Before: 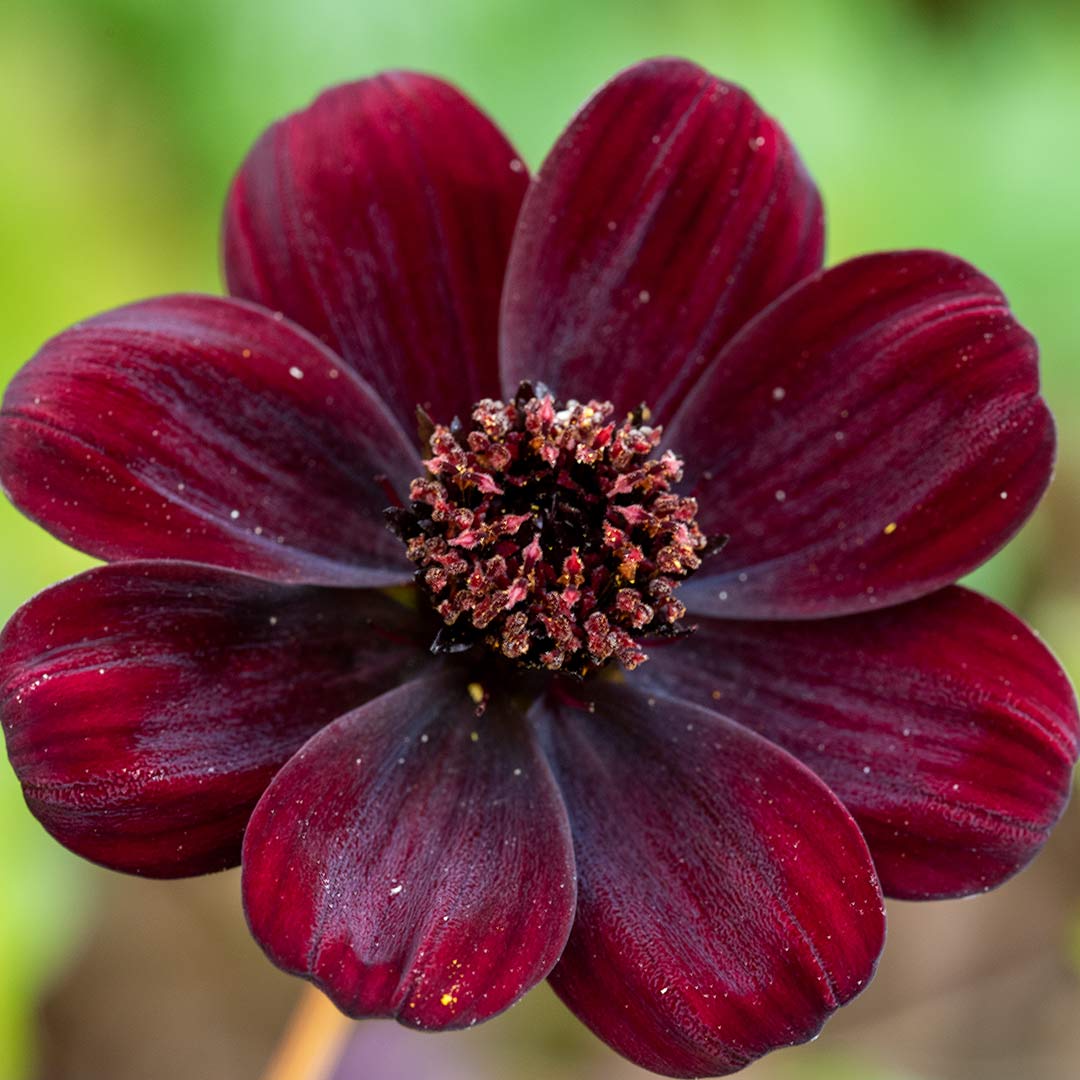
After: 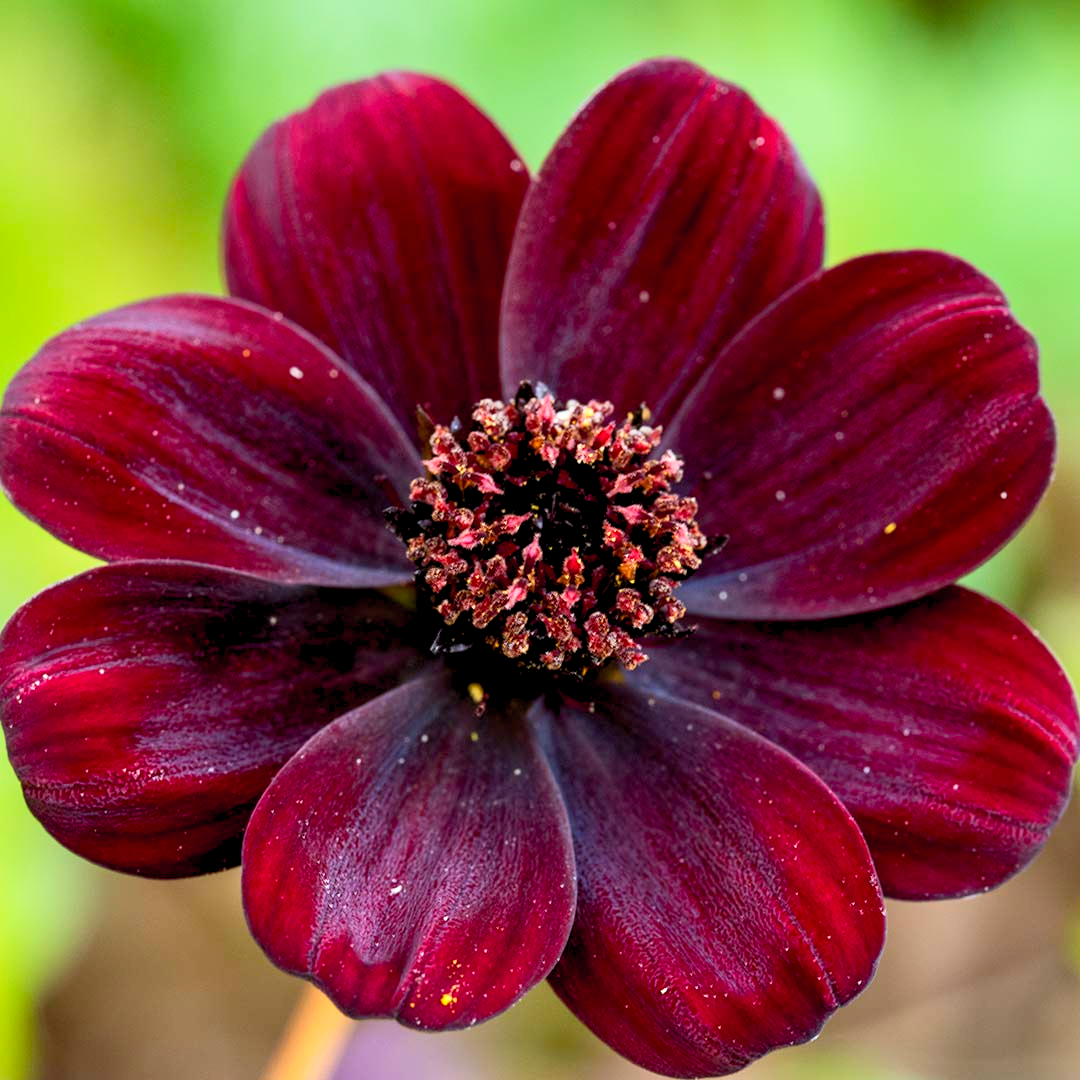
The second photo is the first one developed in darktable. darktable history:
contrast brightness saturation: contrast 0.2, brightness 0.169, saturation 0.227
color balance rgb: global offset › luminance -0.484%, linear chroma grading › global chroma 0.852%, perceptual saturation grading › global saturation -2.023%, perceptual saturation grading › highlights -7.023%, perceptual saturation grading › mid-tones 7.808%, perceptual saturation grading › shadows 3.699%, global vibrance 20%
tone equalizer: edges refinement/feathering 500, mask exposure compensation -1.57 EV, preserve details no
